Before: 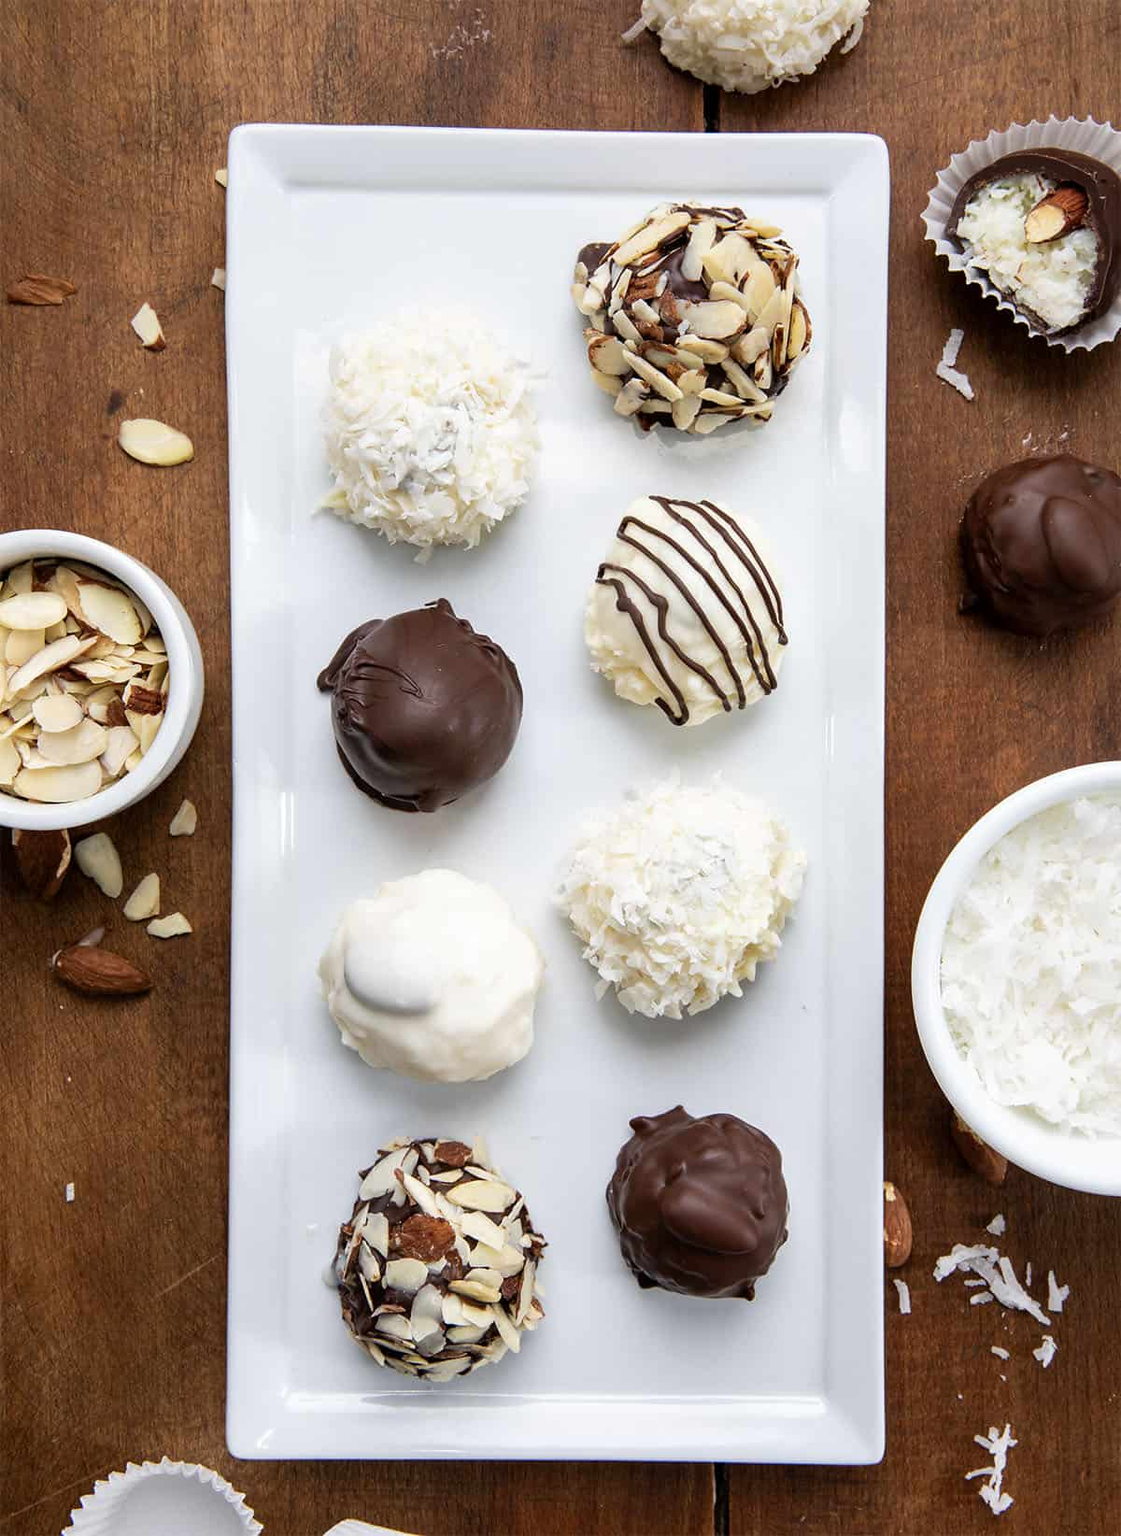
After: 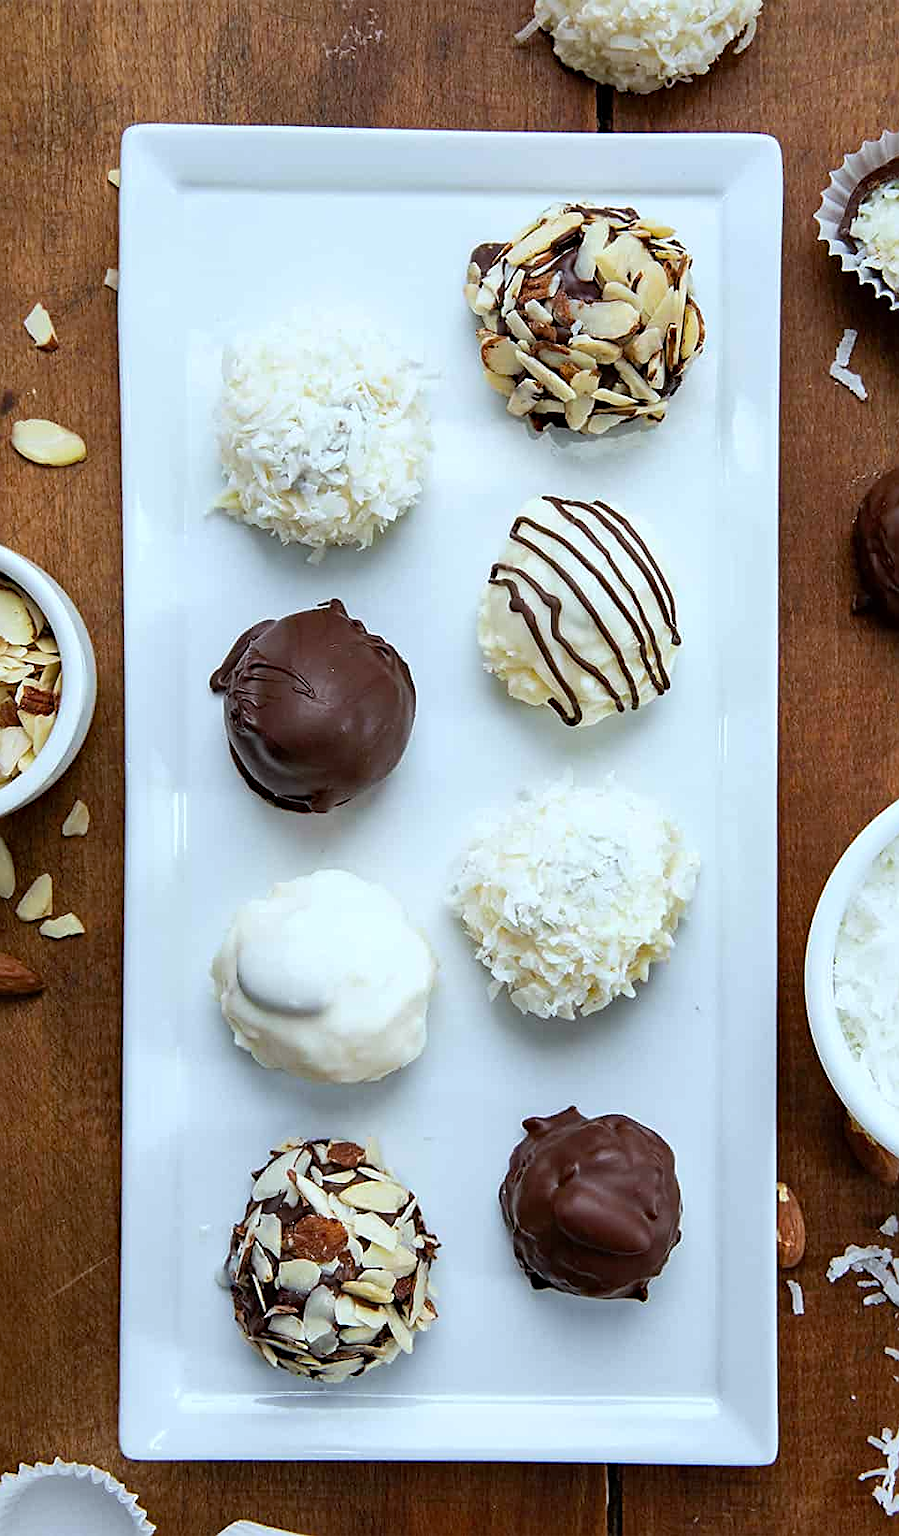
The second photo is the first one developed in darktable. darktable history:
crop and rotate: left 9.597%, right 10.195%
white balance: red 0.925, blue 1.046
haze removal: compatibility mode true, adaptive false
sharpen: on, module defaults
